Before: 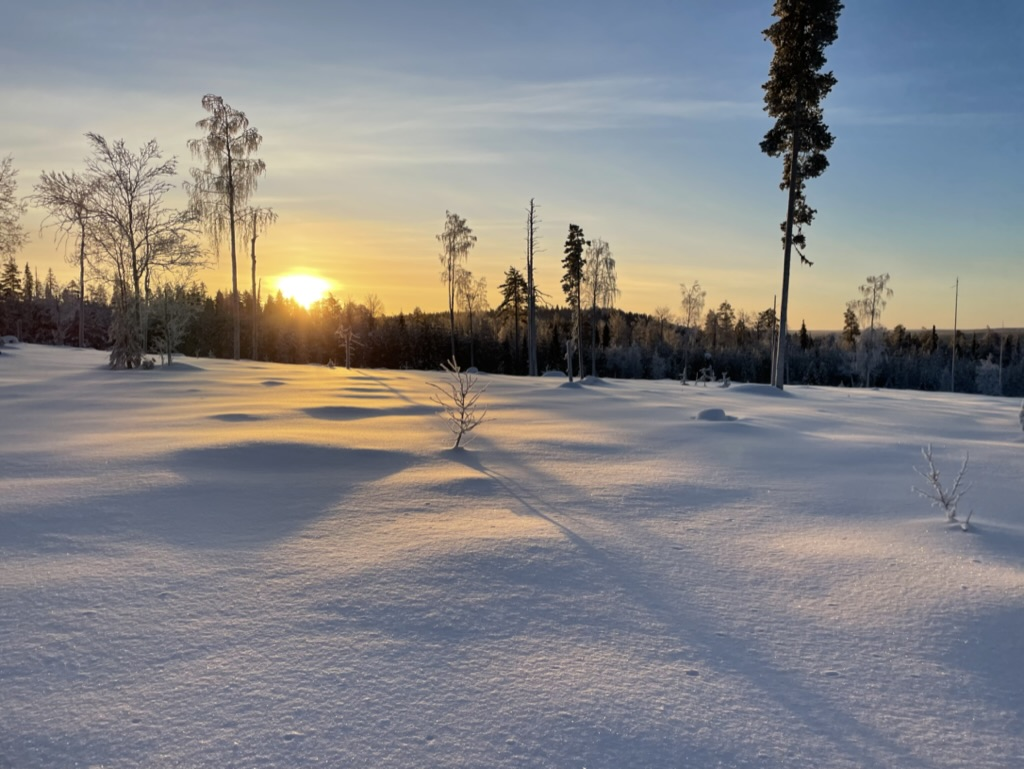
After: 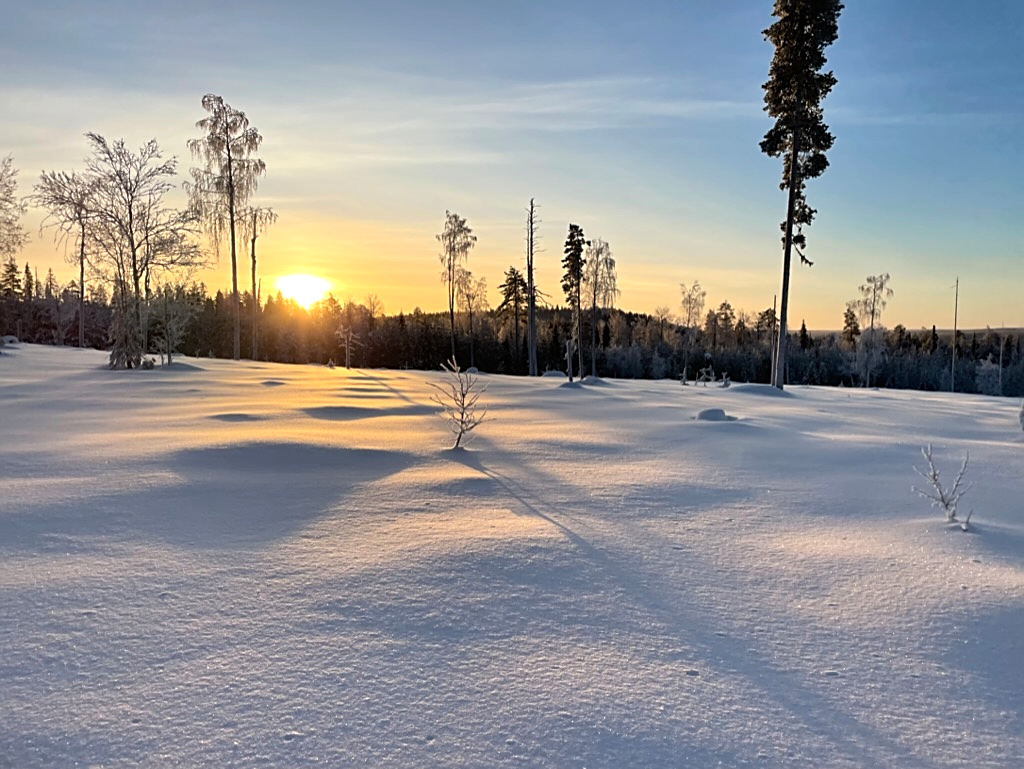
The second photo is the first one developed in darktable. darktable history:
sharpen: amount 0.575
color zones: curves: ch1 [(0.077, 0.436) (0.25, 0.5) (0.75, 0.5)]
shadows and highlights: radius 110.86, shadows 51.09, white point adjustment 9.16, highlights -4.17, highlights color adjustment 32.2%, soften with gaussian
